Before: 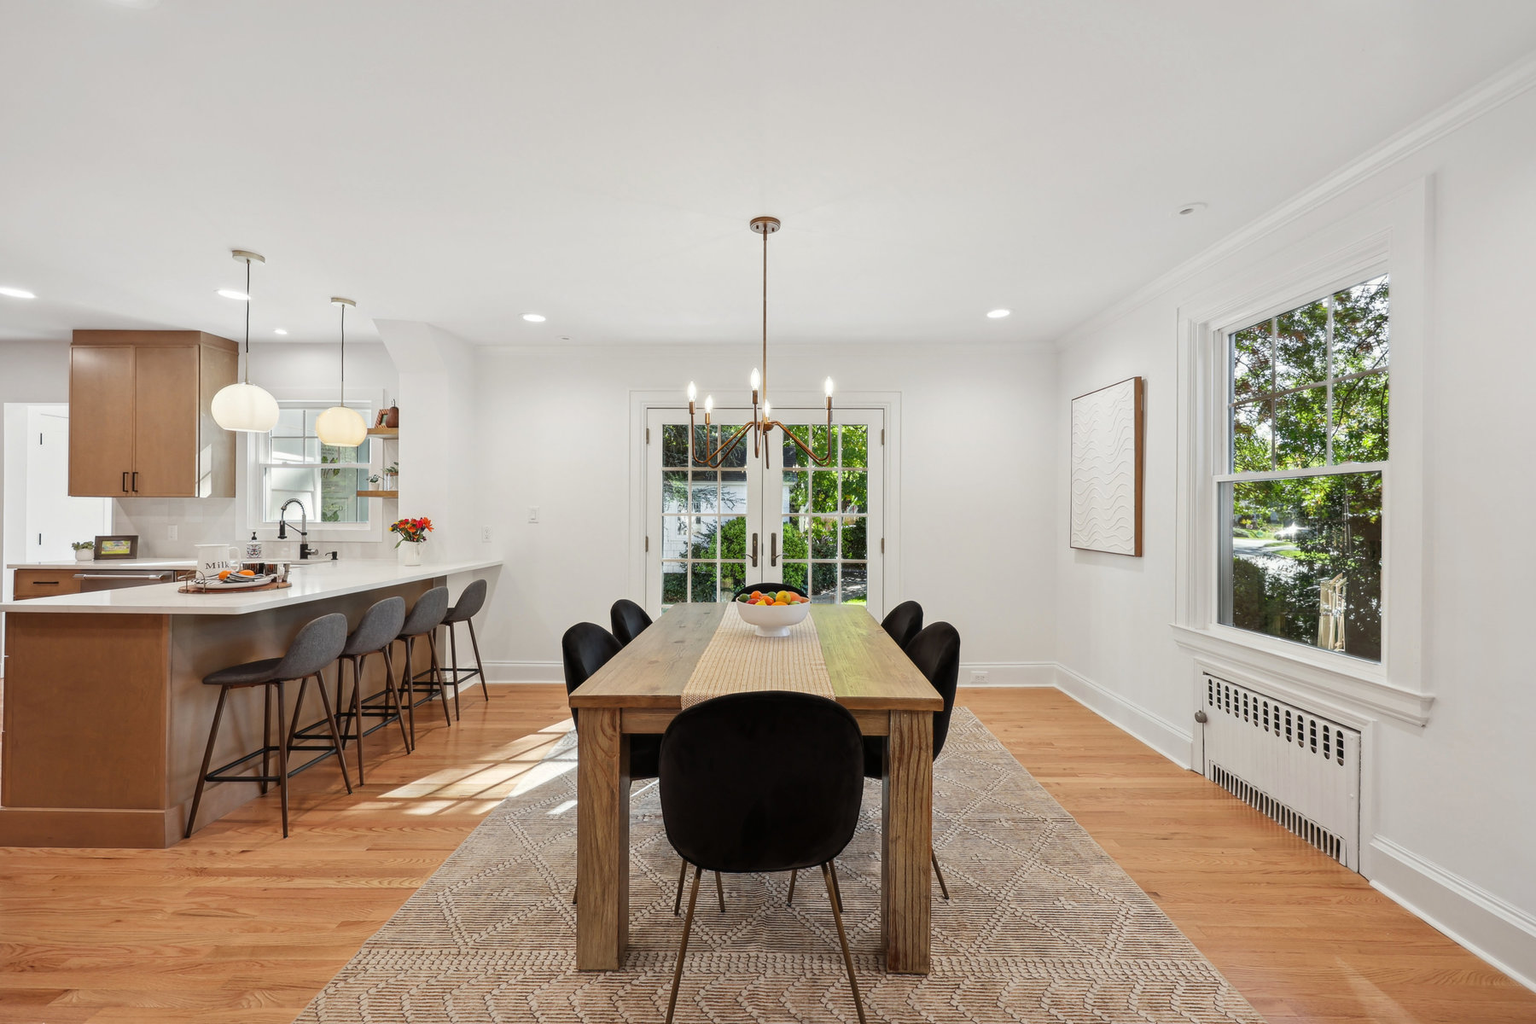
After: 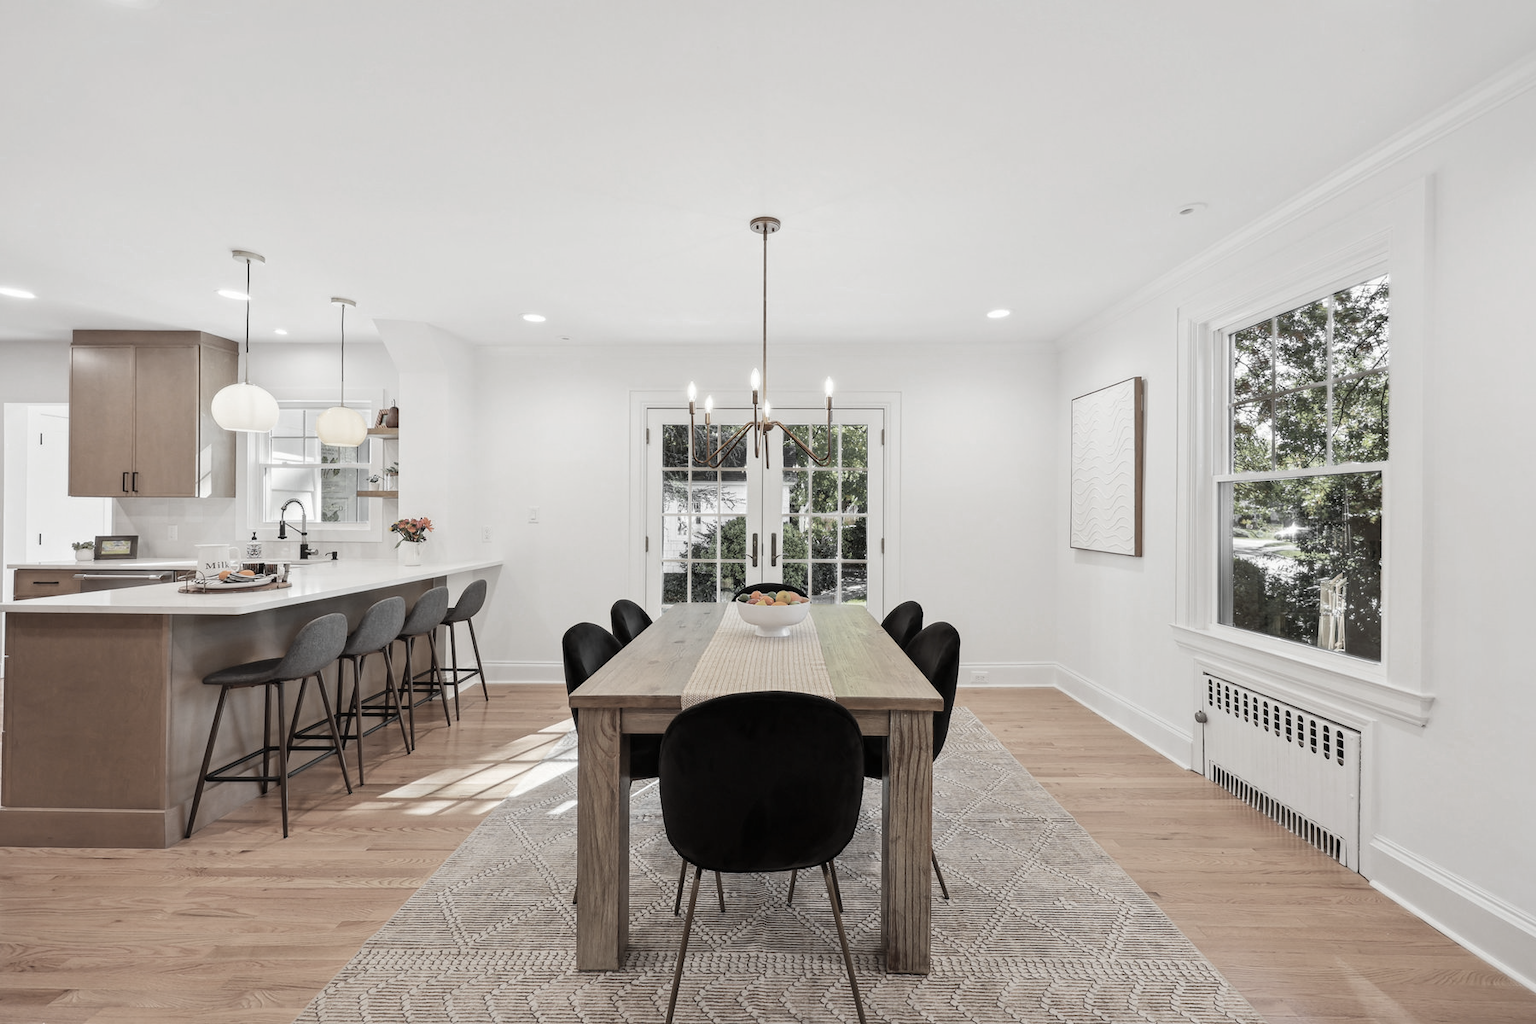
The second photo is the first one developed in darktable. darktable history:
tone curve: curves: ch0 [(0, 0) (0.641, 0.691) (1, 1)], color space Lab, independent channels, preserve colors none
color zones: curves: ch0 [(0, 0.613) (0.01, 0.613) (0.245, 0.448) (0.498, 0.529) (0.642, 0.665) (0.879, 0.777) (0.99, 0.613)]; ch1 [(0, 0.035) (0.121, 0.189) (0.259, 0.197) (0.415, 0.061) (0.589, 0.022) (0.732, 0.022) (0.857, 0.026) (0.991, 0.053)]
